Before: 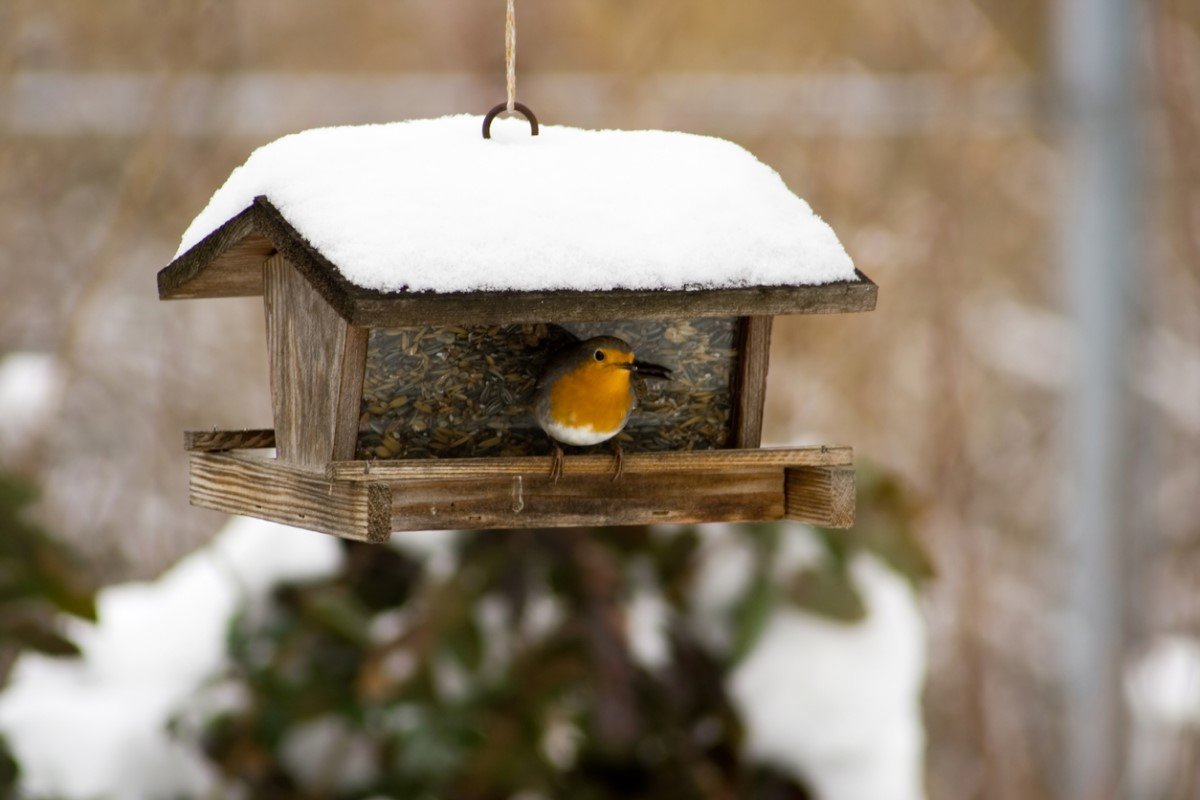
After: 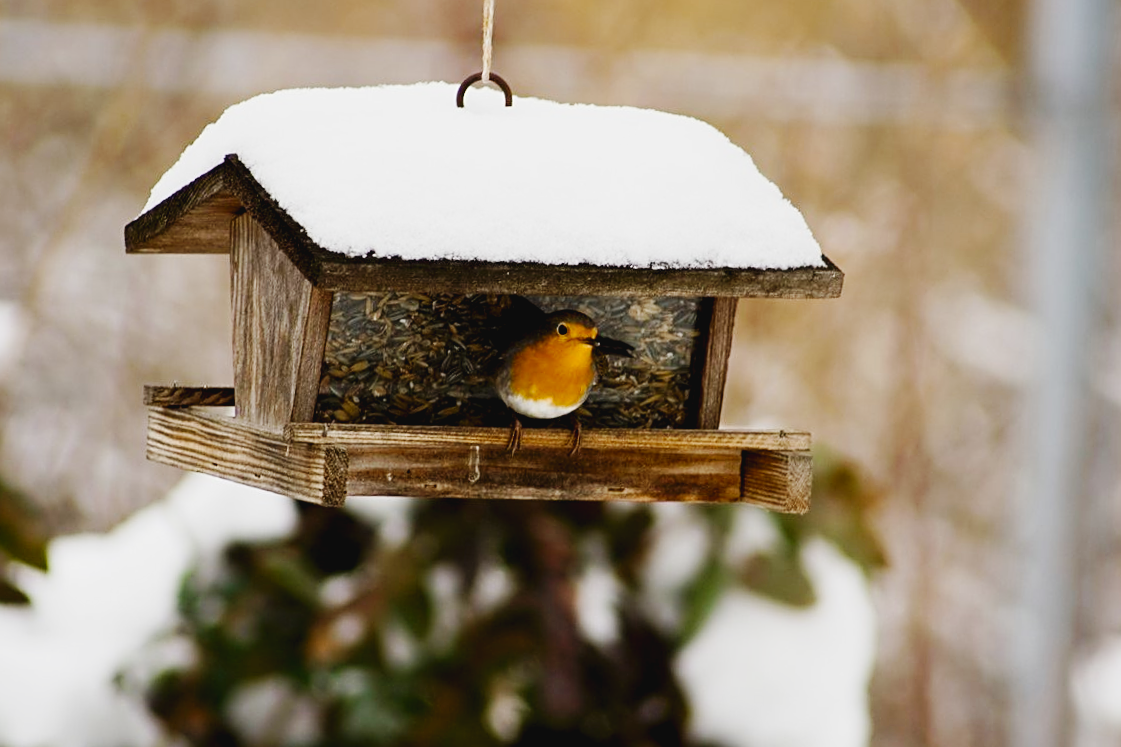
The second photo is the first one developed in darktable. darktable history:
exposure: black level correction 0.009, compensate exposure bias true, compensate highlight preservation false
crop and rotate: angle -2.71°
sharpen: amount 0.492
base curve: curves: ch0 [(0, 0) (0.032, 0.025) (0.121, 0.166) (0.206, 0.329) (0.605, 0.79) (1, 1)], preserve colors none
contrast brightness saturation: contrast -0.088, brightness -0.042, saturation -0.114
